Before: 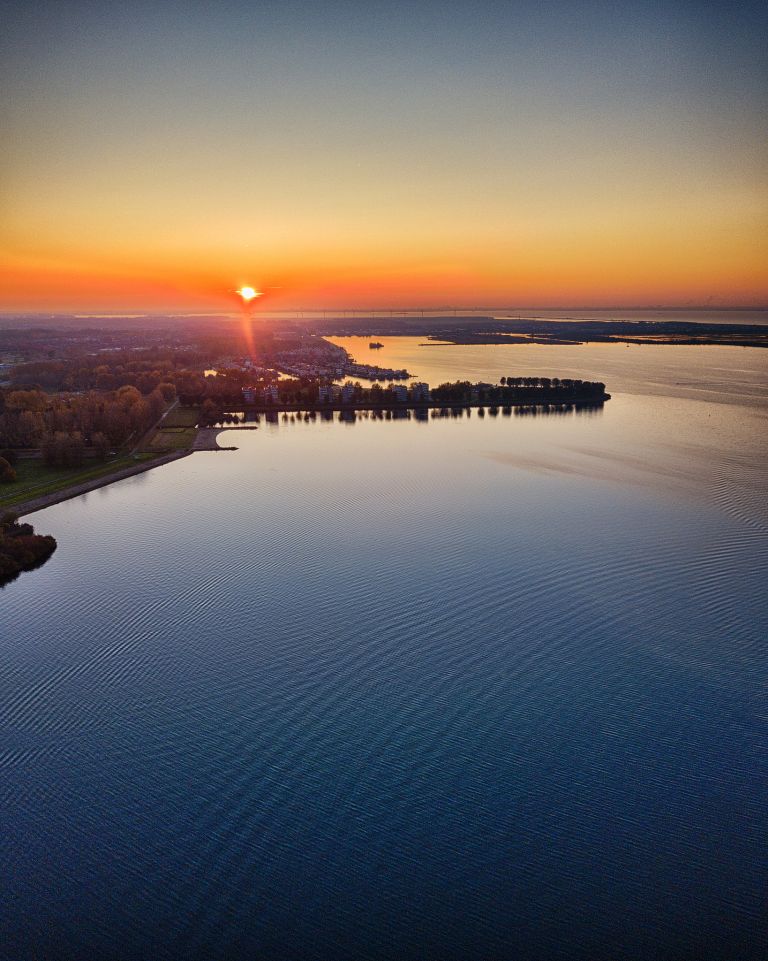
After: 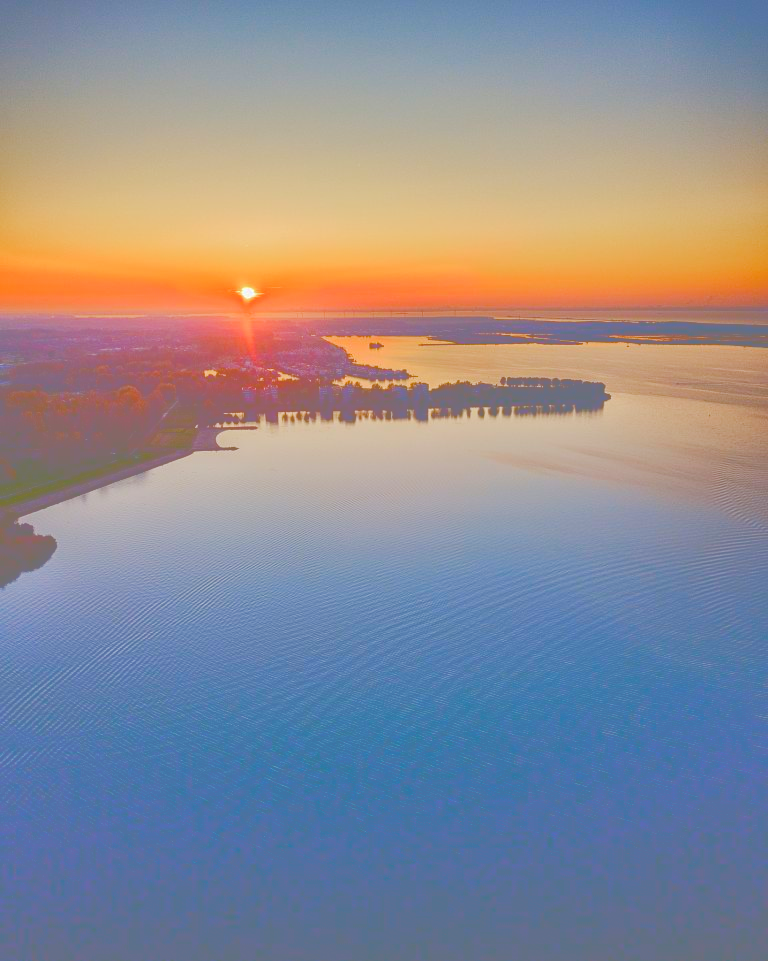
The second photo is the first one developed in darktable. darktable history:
color balance rgb: global offset › luminance 0.246%, linear chroma grading › mid-tones 7.734%, perceptual saturation grading › global saturation 20%, perceptual saturation grading › highlights -49.005%, perceptual saturation grading › shadows 24.738%, perceptual brilliance grading › mid-tones 9.763%, perceptual brilliance grading › shadows 15.647%, global vibrance 40.863%
tone curve: curves: ch0 [(0, 0) (0.003, 0.464) (0.011, 0.464) (0.025, 0.464) (0.044, 0.464) (0.069, 0.464) (0.1, 0.463) (0.136, 0.463) (0.177, 0.464) (0.224, 0.469) (0.277, 0.482) (0.335, 0.501) (0.399, 0.53) (0.468, 0.567) (0.543, 0.61) (0.623, 0.663) (0.709, 0.718) (0.801, 0.779) (0.898, 0.842) (1, 1)], color space Lab, independent channels, preserve colors none
